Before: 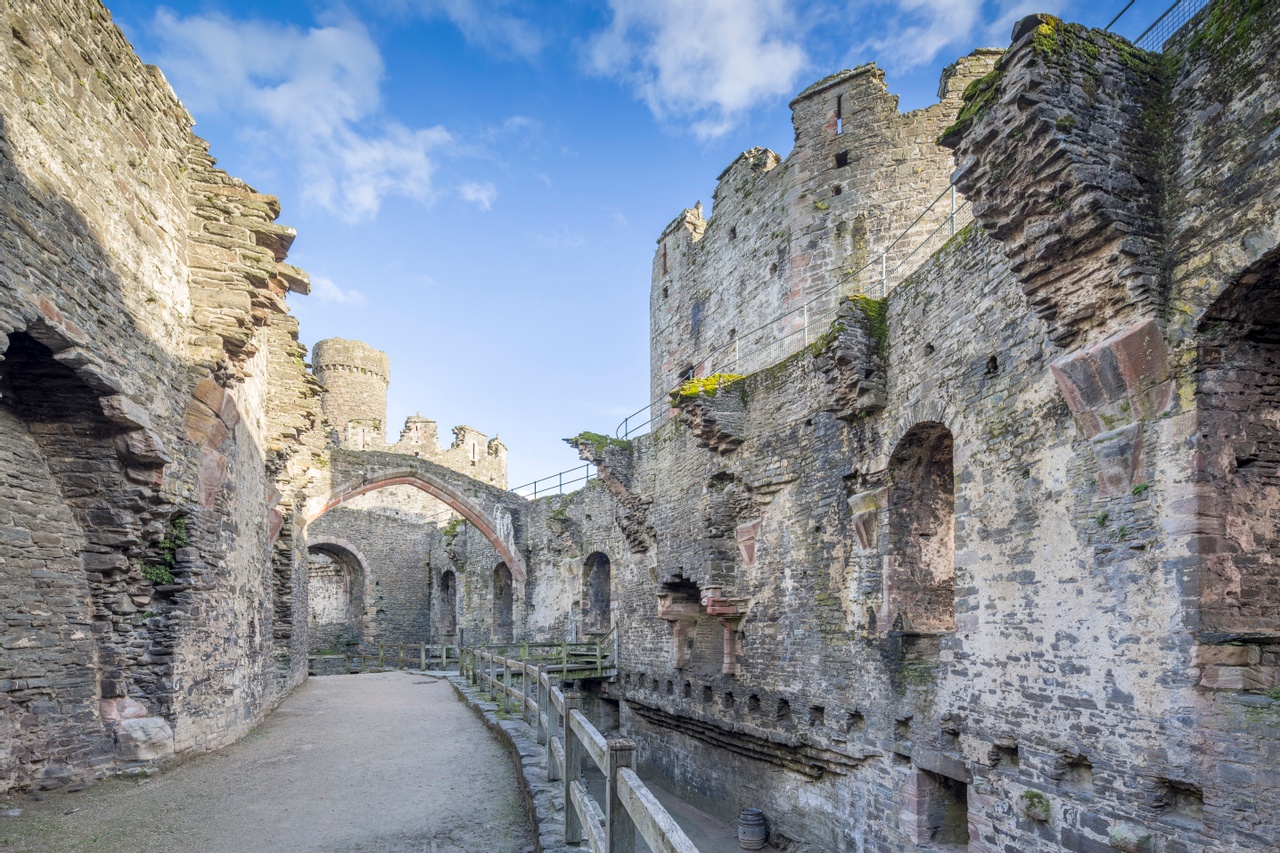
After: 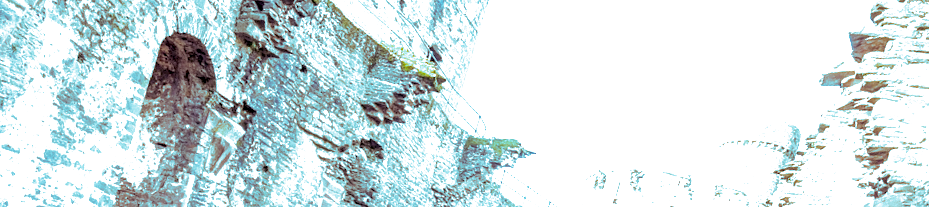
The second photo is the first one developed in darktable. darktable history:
crop and rotate: angle 16.12°, top 30.835%, bottom 35.653%
exposure: black level correction 0.009, exposure 1.425 EV, compensate highlight preservation false
split-toning: shadows › hue 327.6°, highlights › hue 198°, highlights › saturation 0.55, balance -21.25, compress 0%
